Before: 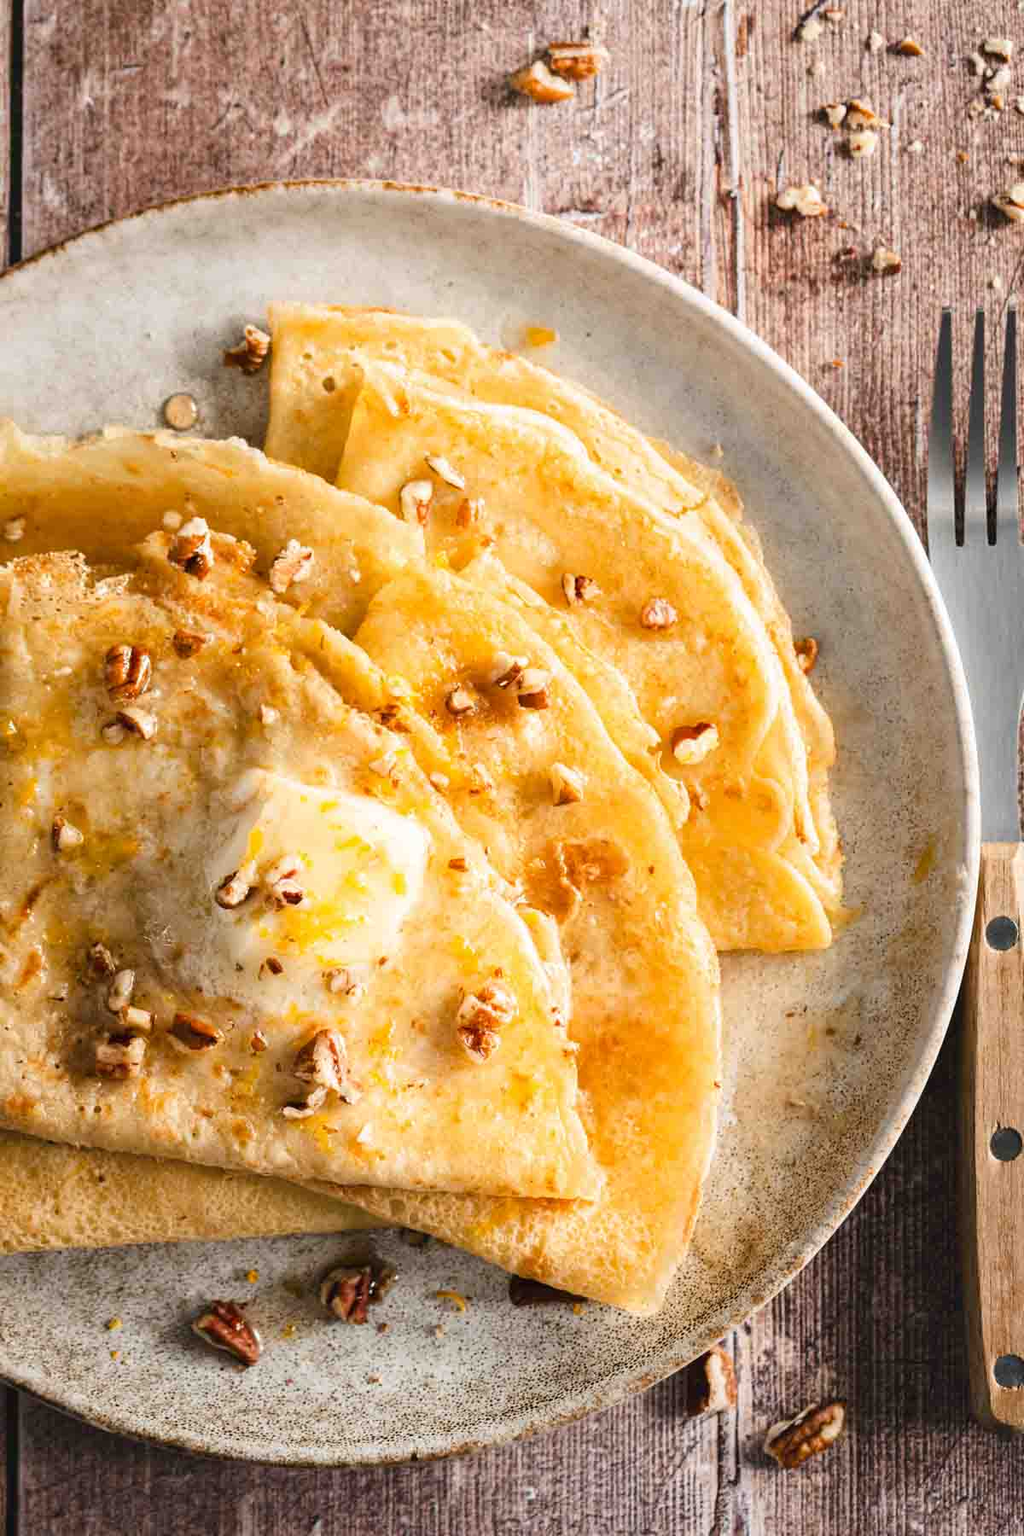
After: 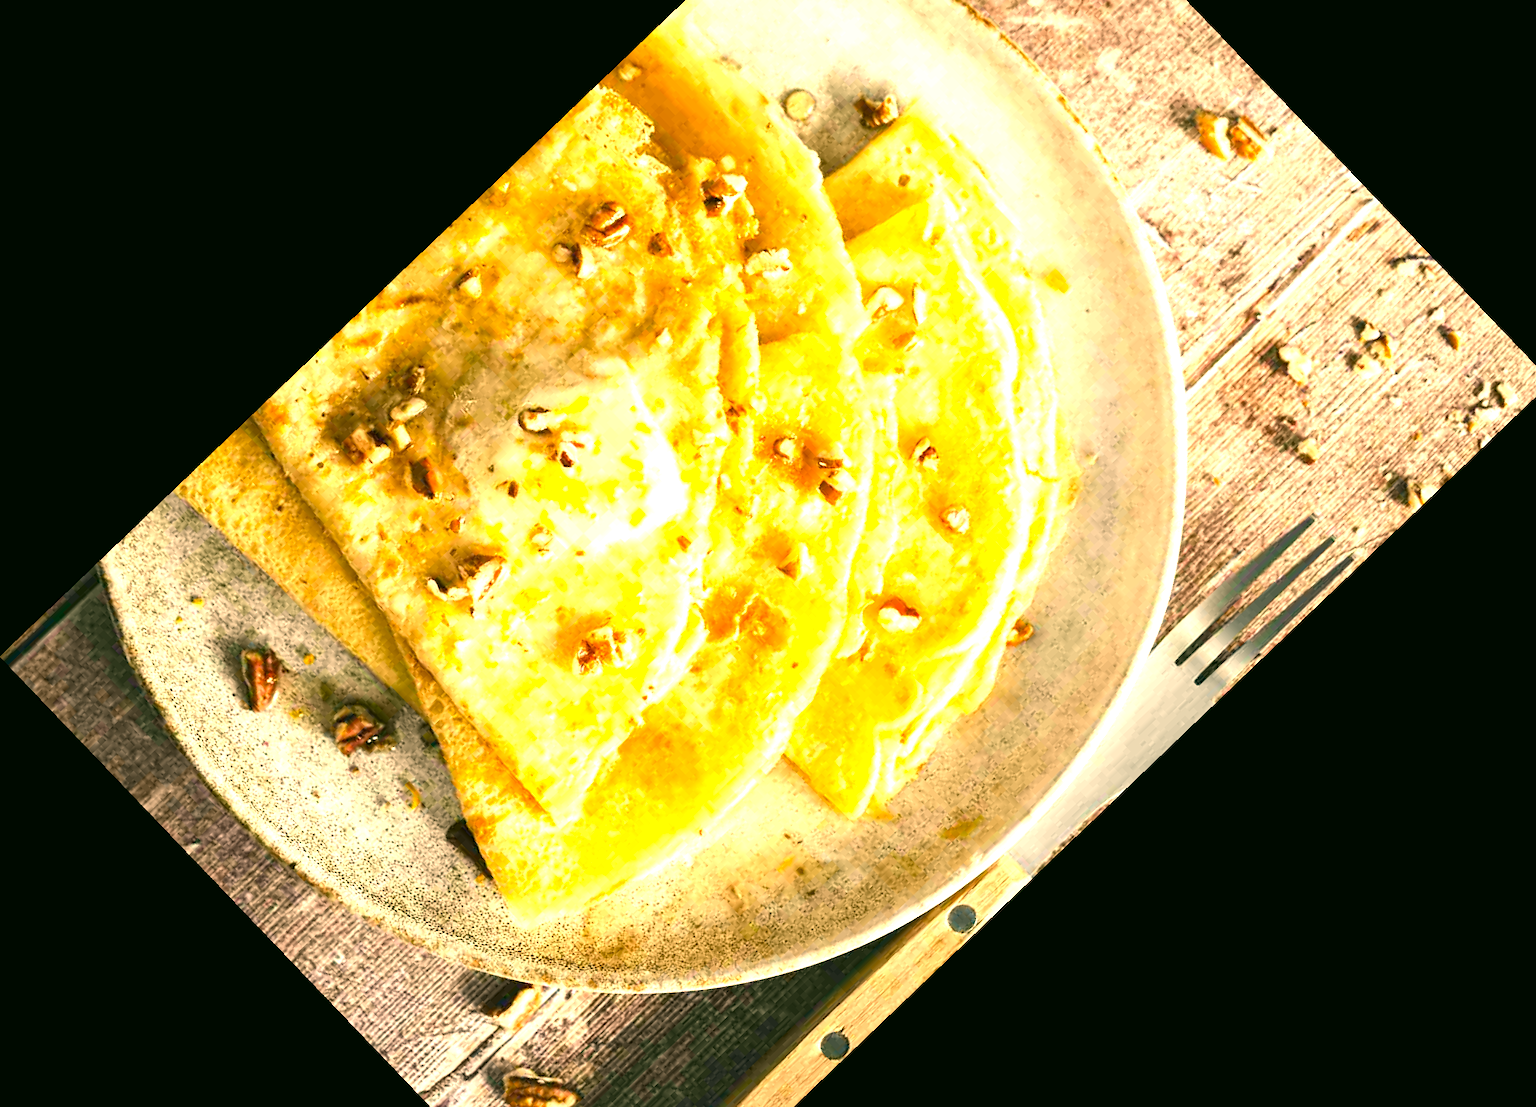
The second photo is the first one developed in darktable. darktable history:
crop and rotate: angle -46.26°, top 16.234%, right 0.912%, bottom 11.704%
exposure: exposure 1.2 EV, compensate highlight preservation false
color correction: highlights a* 5.3, highlights b* 24.26, shadows a* -15.58, shadows b* 4.02
